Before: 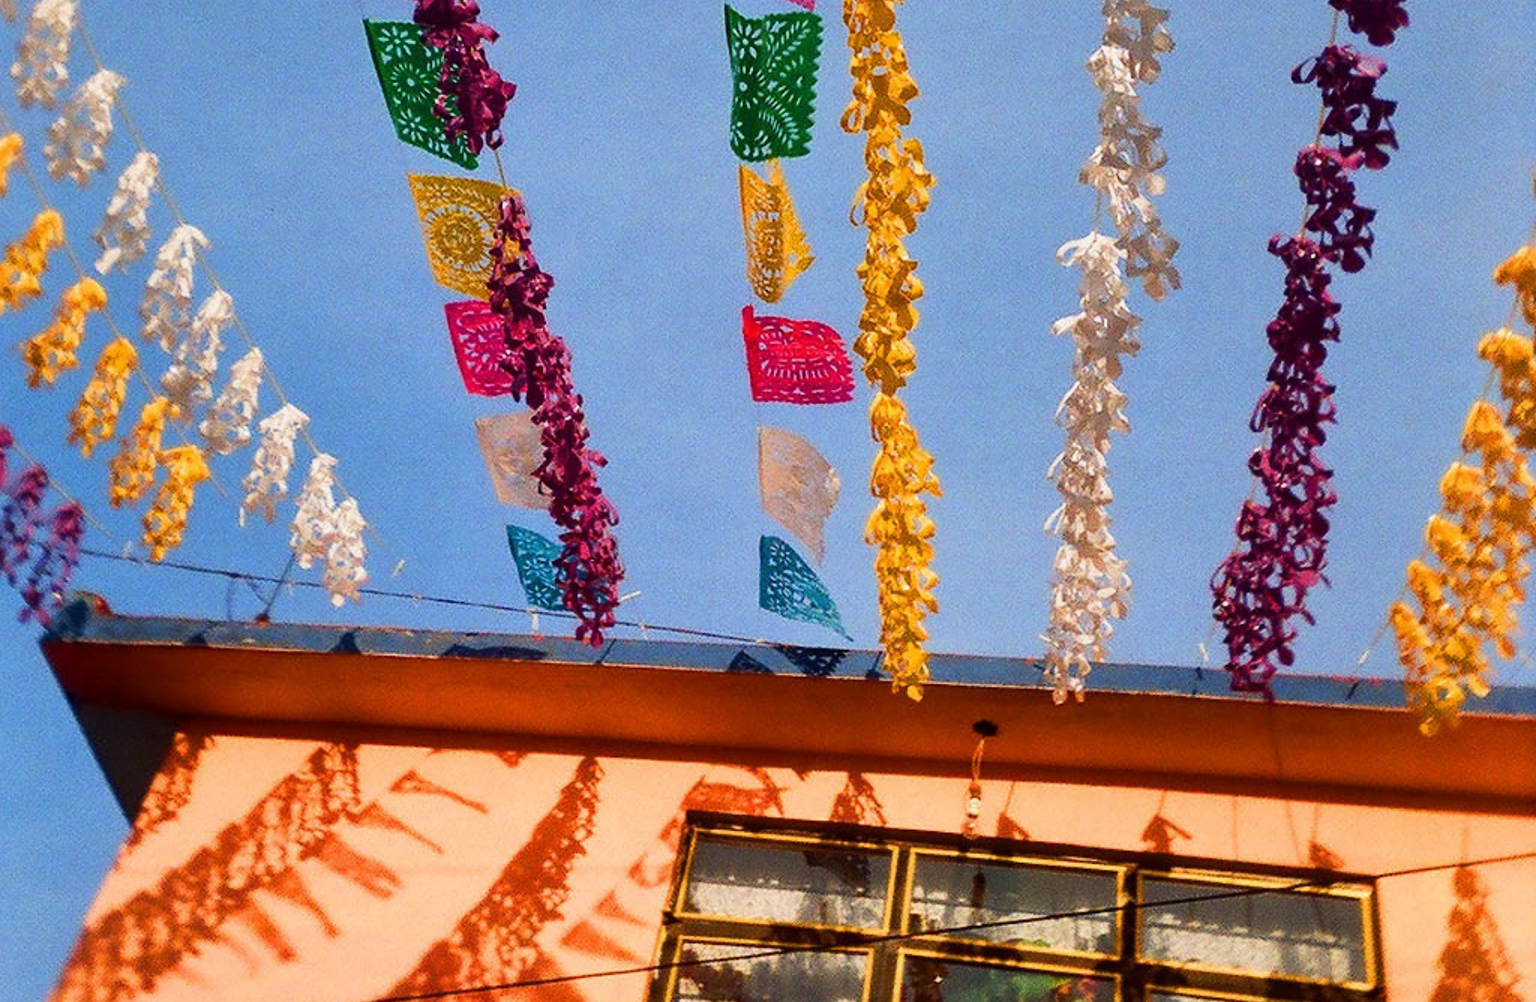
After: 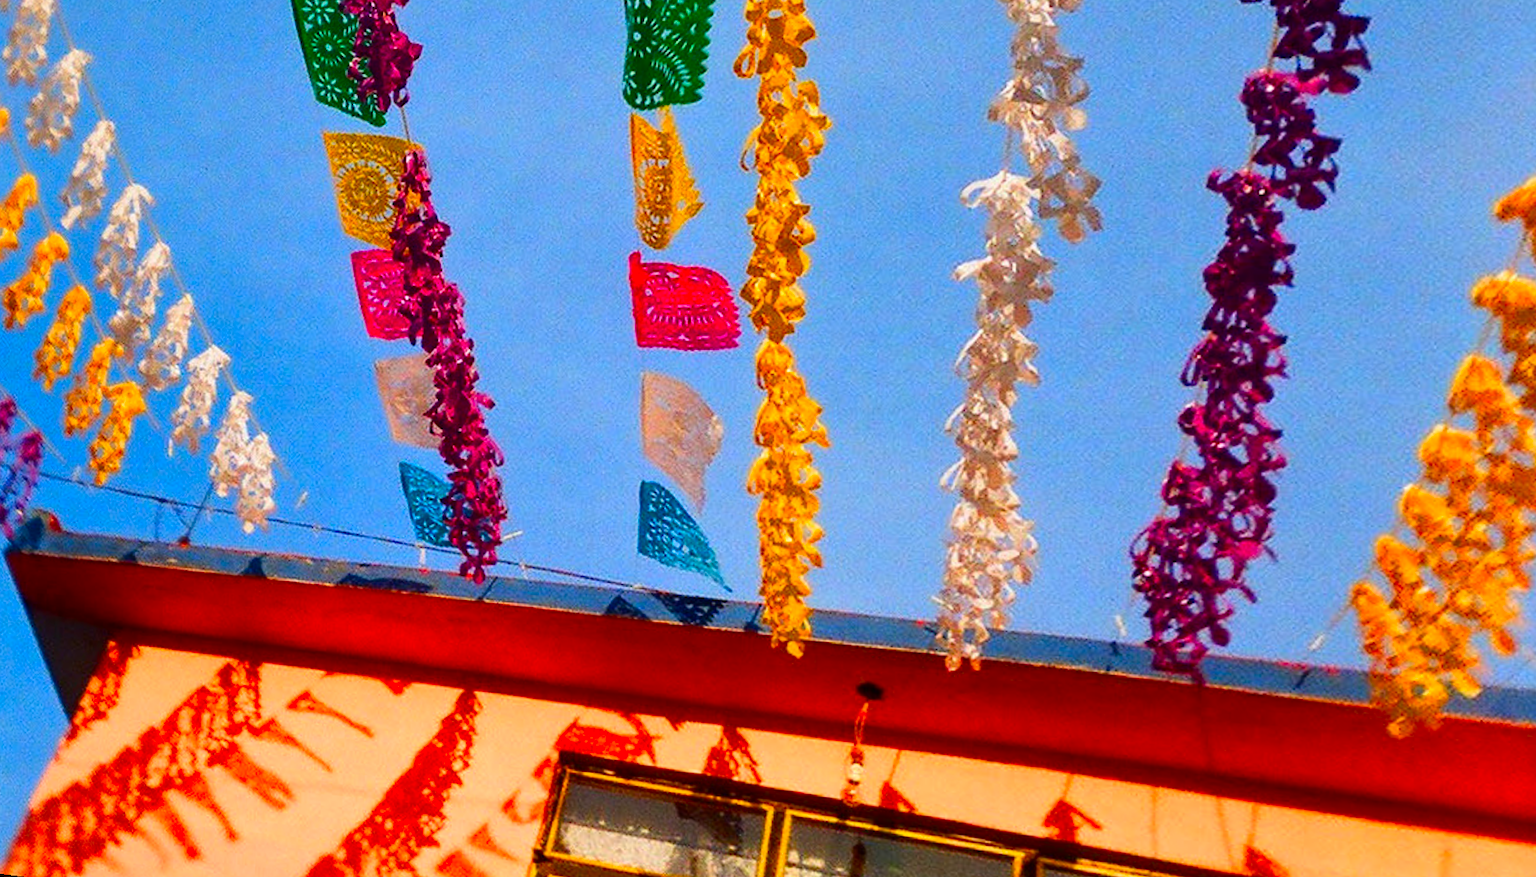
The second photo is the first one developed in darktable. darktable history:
rotate and perspective: rotation 1.69°, lens shift (vertical) -0.023, lens shift (horizontal) -0.291, crop left 0.025, crop right 0.988, crop top 0.092, crop bottom 0.842
crop: bottom 0.071%
contrast brightness saturation: saturation 0.5
